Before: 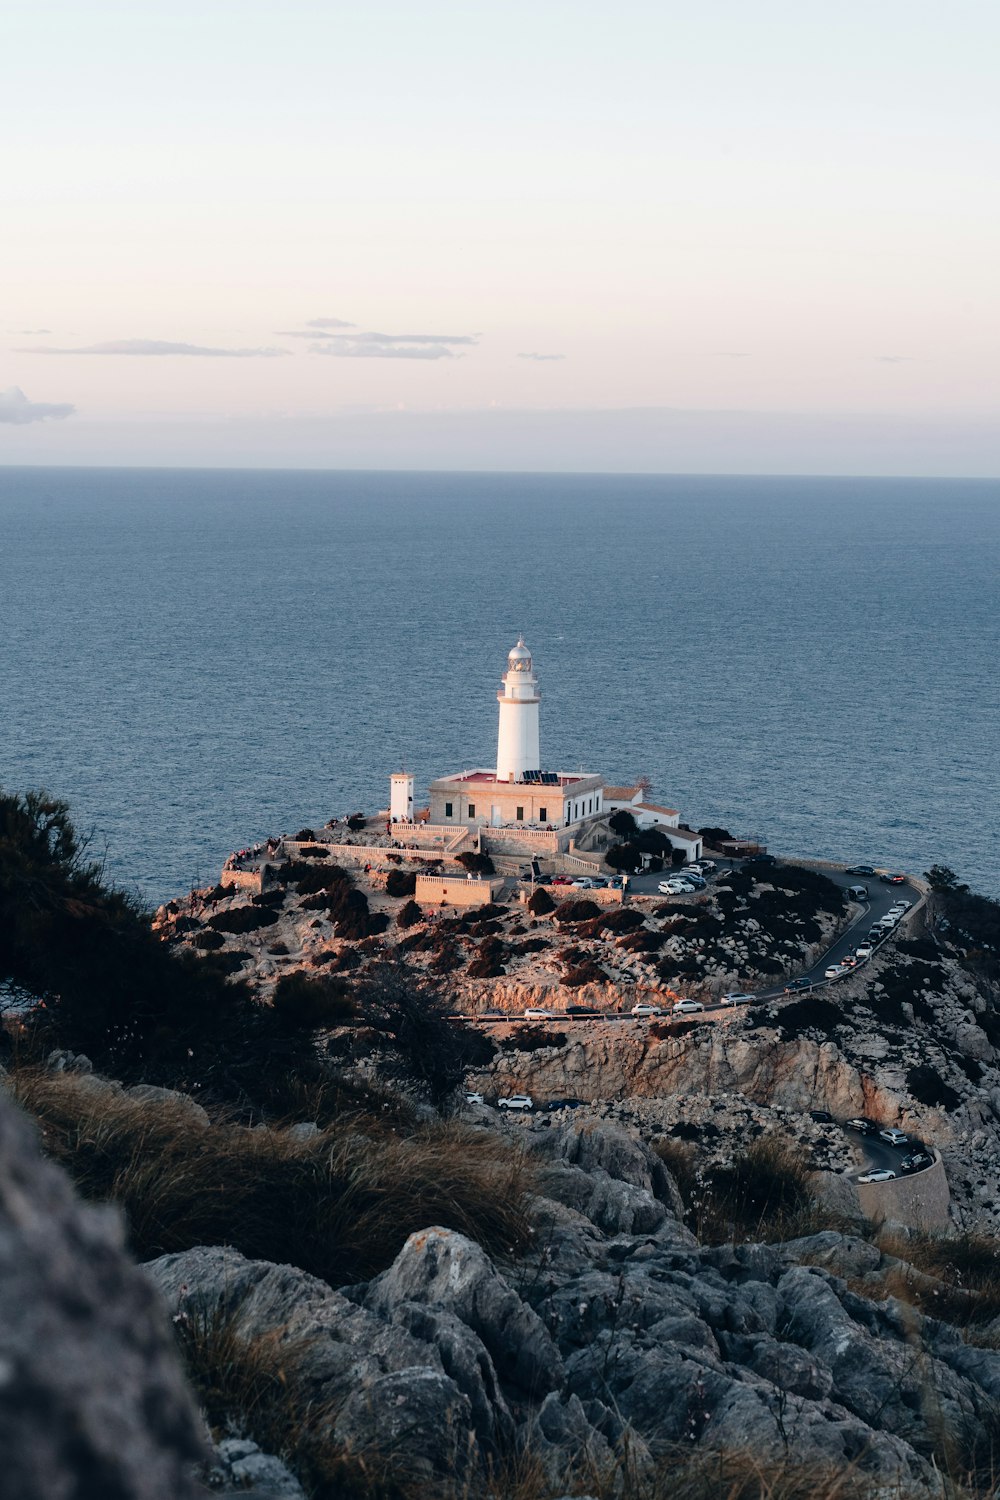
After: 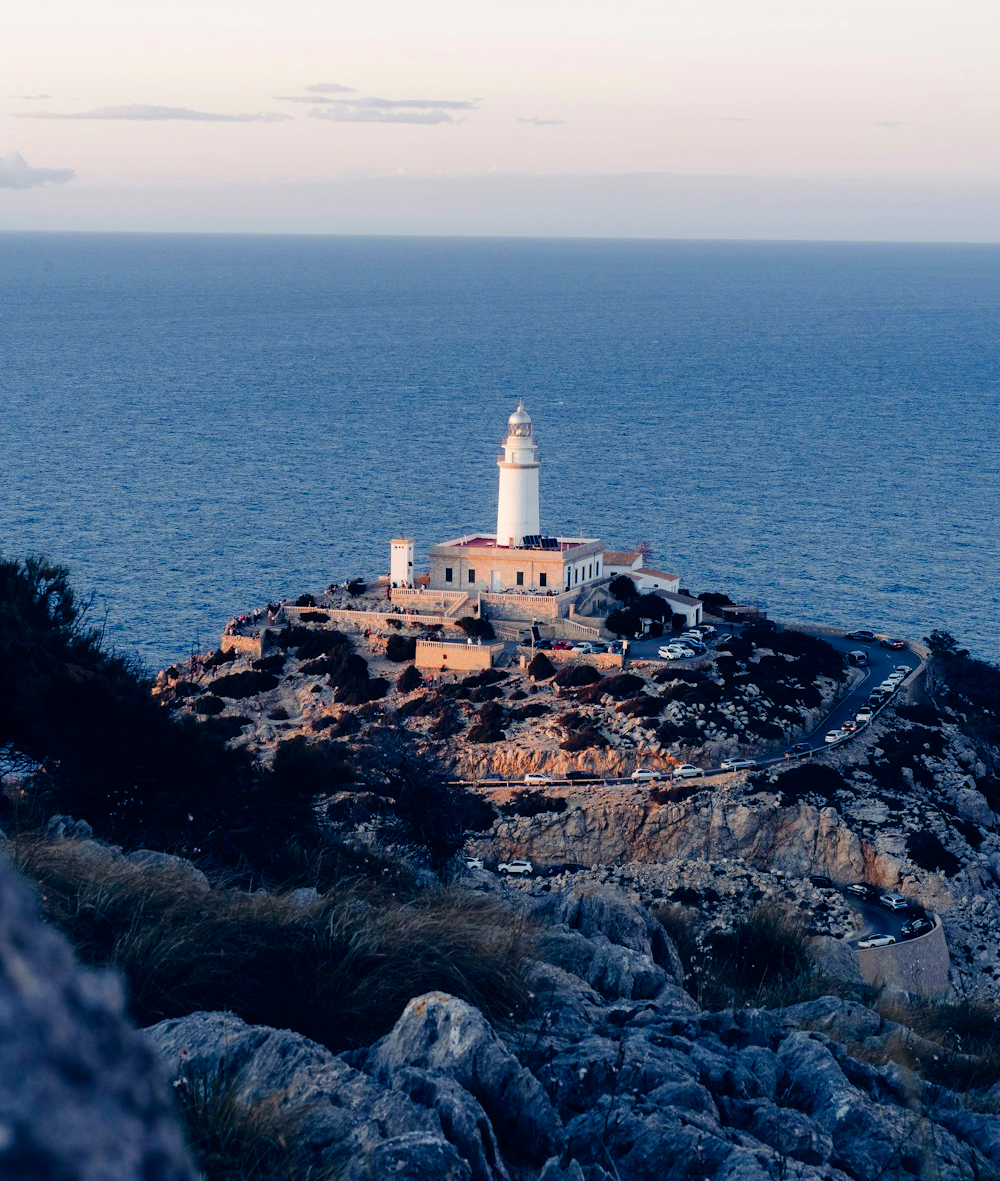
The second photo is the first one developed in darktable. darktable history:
exposure: compensate exposure bias true, compensate highlight preservation false
tone equalizer: edges refinement/feathering 500, mask exposure compensation -1.57 EV, preserve details no
color balance rgb: shadows lift › luminance -40.917%, shadows lift › chroma 14.079%, shadows lift › hue 260.78°, linear chroma grading › shadows -8.15%, linear chroma grading › global chroma 9.69%, perceptual saturation grading › global saturation 20%, perceptual saturation grading › highlights -25.027%, perceptual saturation grading › shadows 25.064%, global vibrance 9.384%
crop and rotate: top 15.698%, bottom 5.529%
